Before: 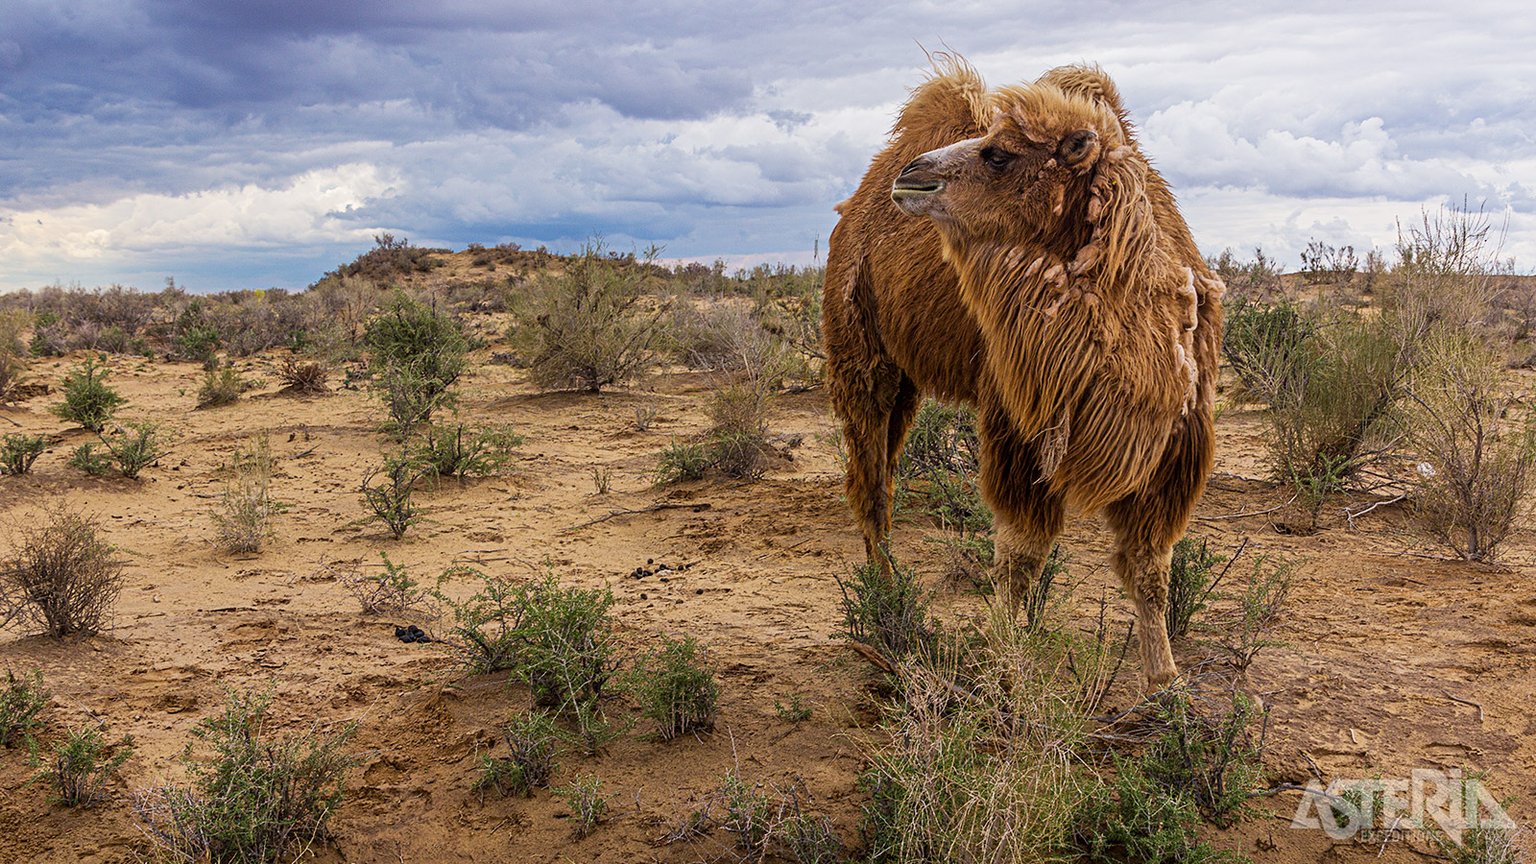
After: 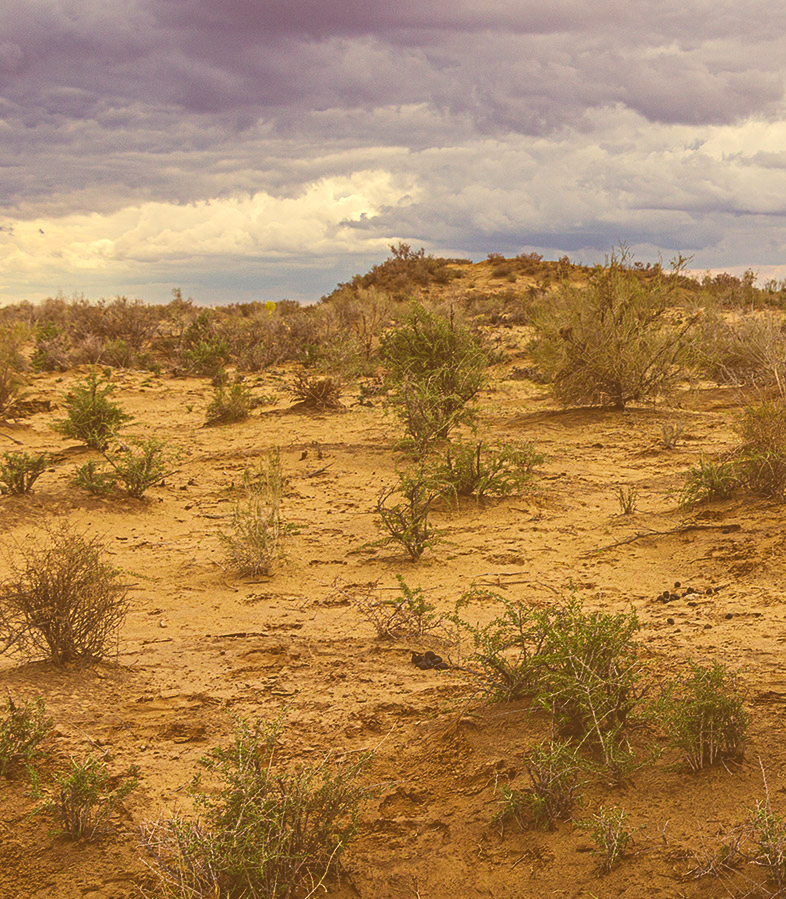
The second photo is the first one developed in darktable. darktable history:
color correction: highlights a* 1.12, highlights b* 24.26, shadows a* 15.58, shadows b* 24.26
exposure: black level correction -0.041, exposure 0.064 EV, compensate highlight preservation false
crop and rotate: left 0%, top 0%, right 50.845%
haze removal: compatibility mode true, adaptive false
